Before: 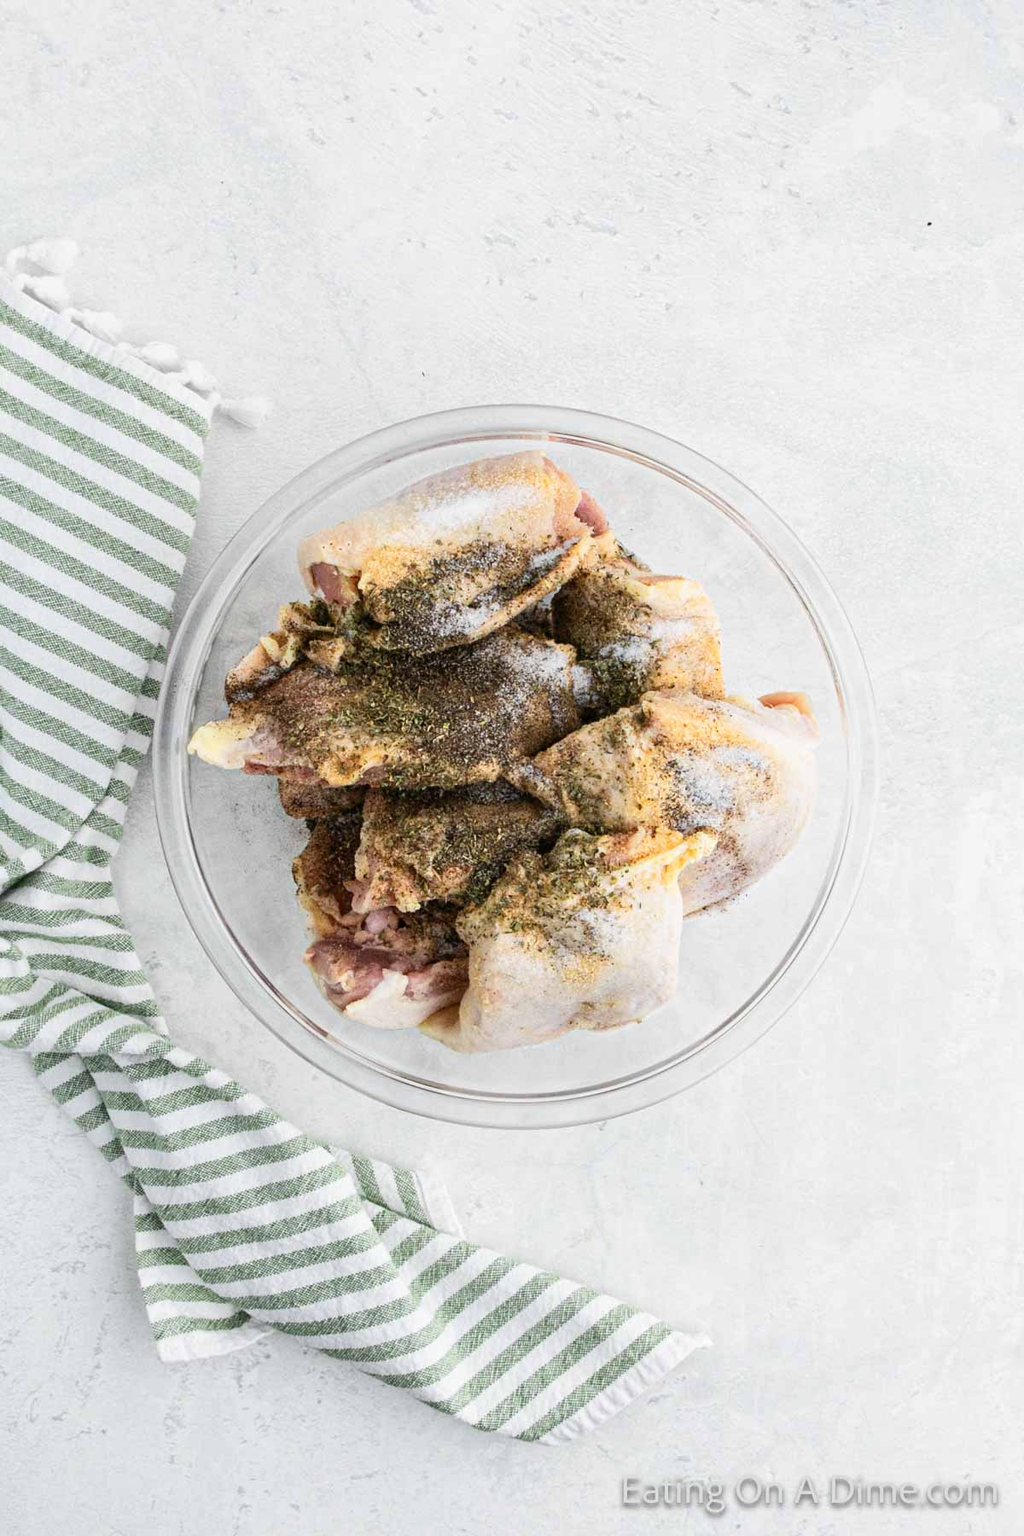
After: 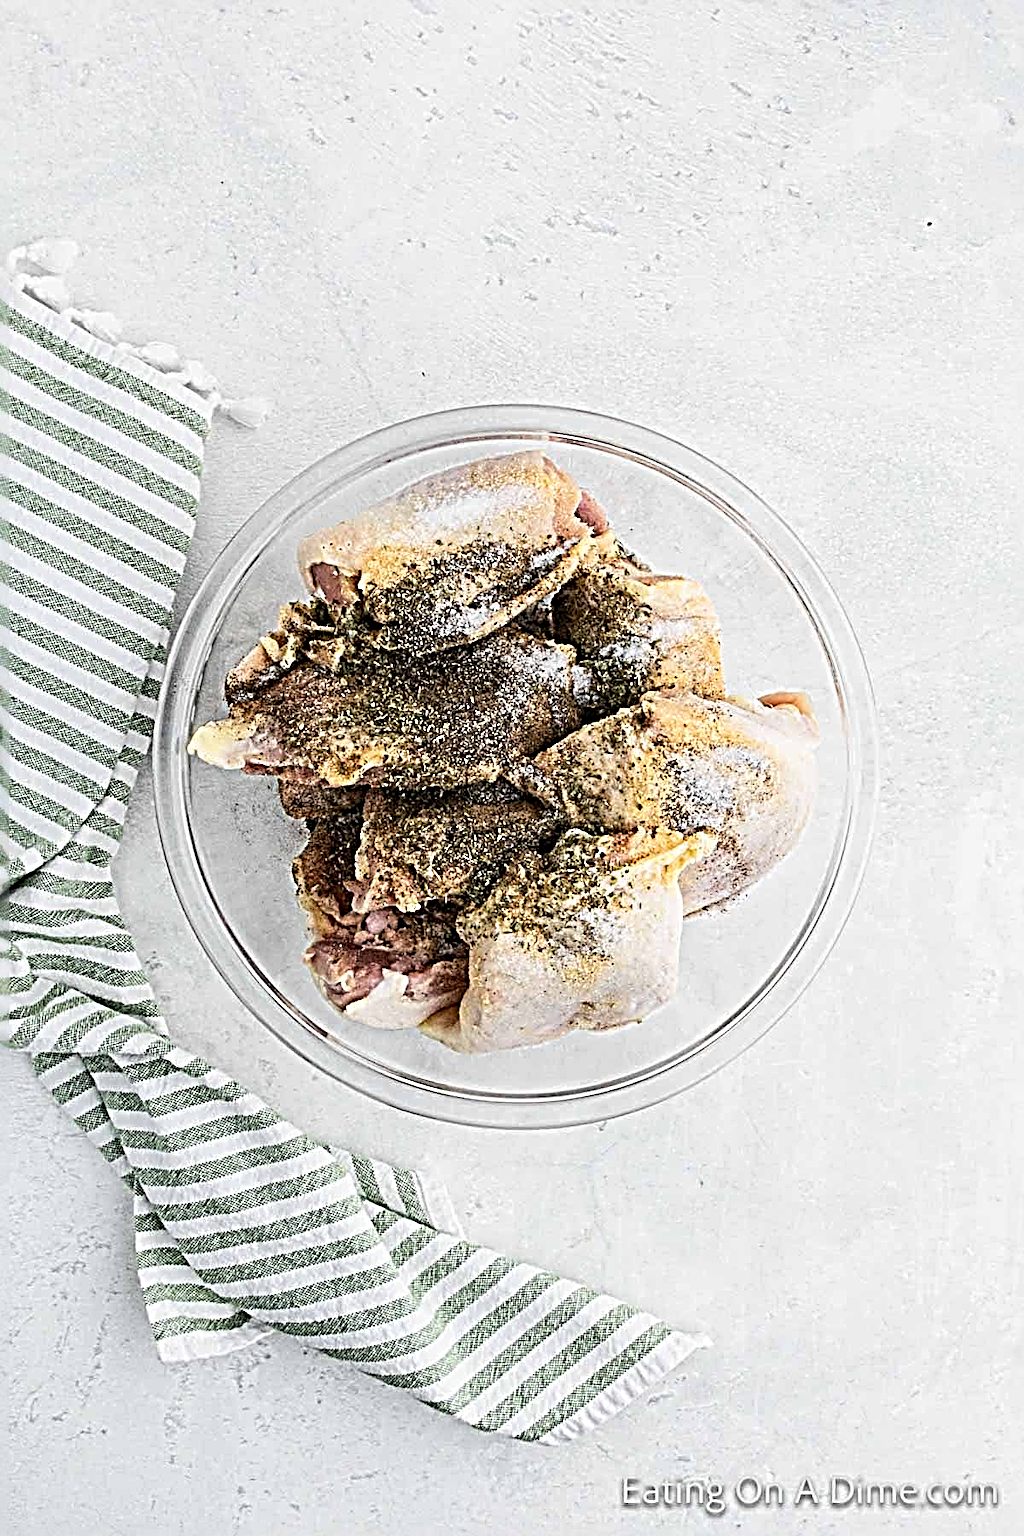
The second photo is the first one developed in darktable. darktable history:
sharpen: radius 4.026, amount 1.992
